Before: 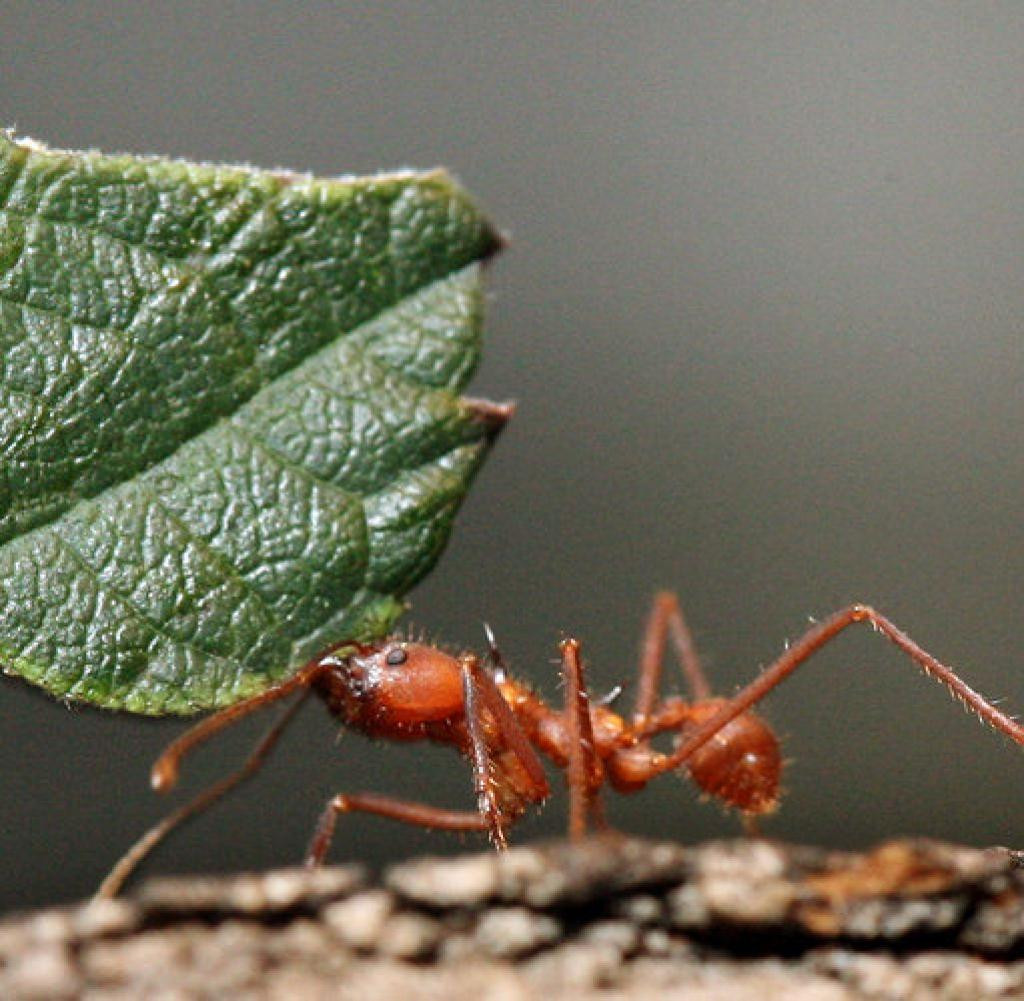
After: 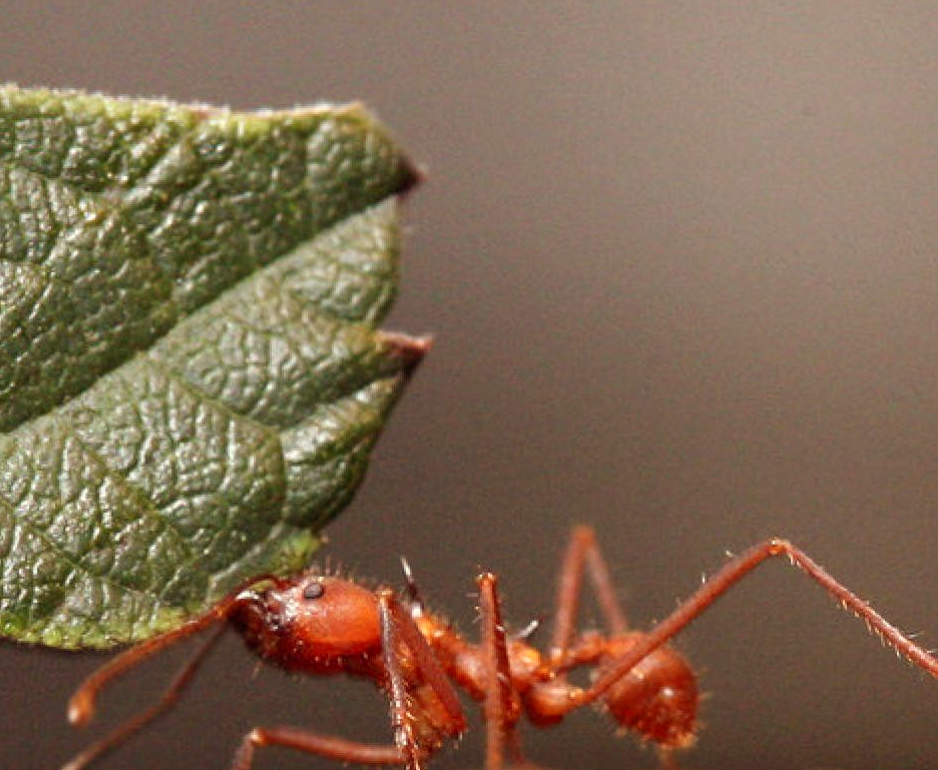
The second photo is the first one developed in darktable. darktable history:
crop: left 8.155%, top 6.611%, bottom 15.385%
rgb levels: mode RGB, independent channels, levels [[0, 0.474, 1], [0, 0.5, 1], [0, 0.5, 1]]
white balance: red 1.029, blue 0.92
